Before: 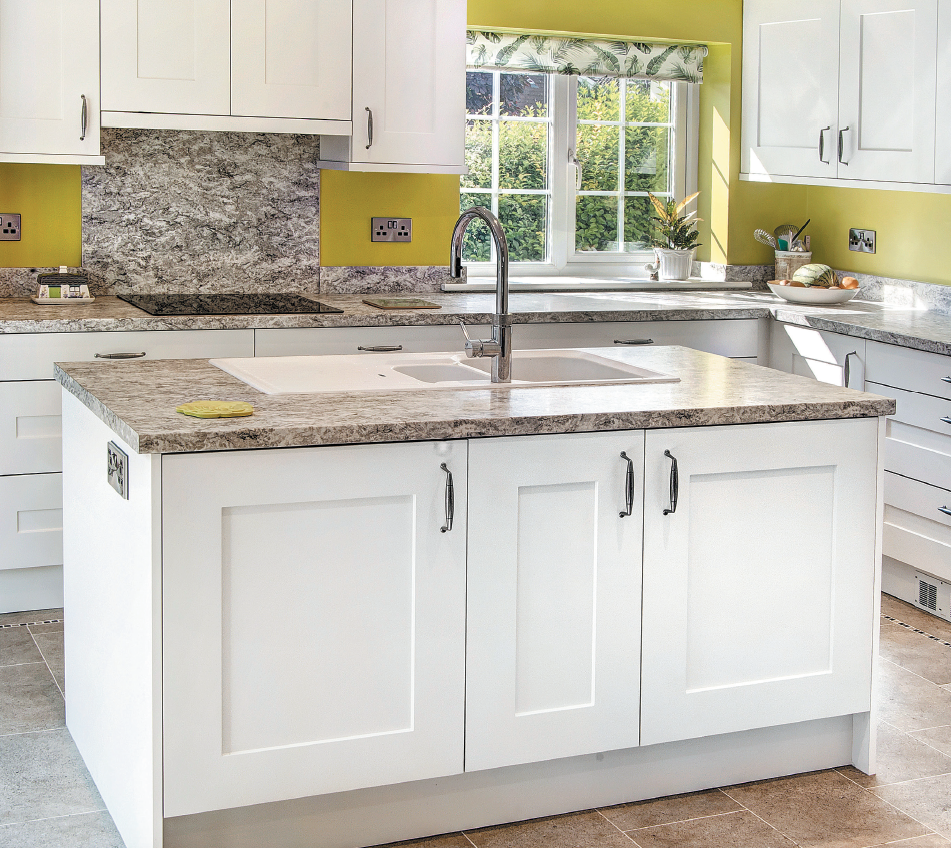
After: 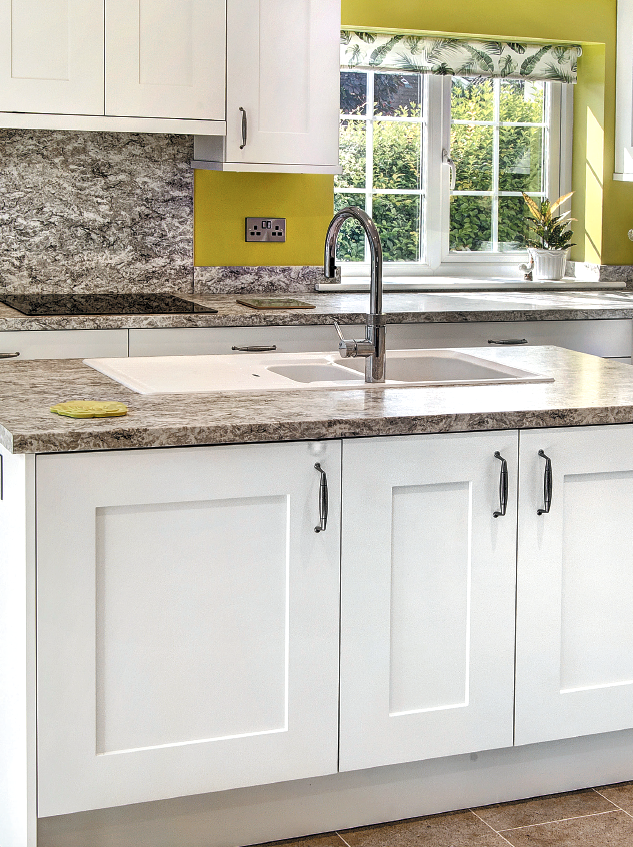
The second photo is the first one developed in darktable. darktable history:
local contrast: mode bilateral grid, contrast 25, coarseness 60, detail 151%, midtone range 0.2
crop and rotate: left 13.342%, right 19.991%
